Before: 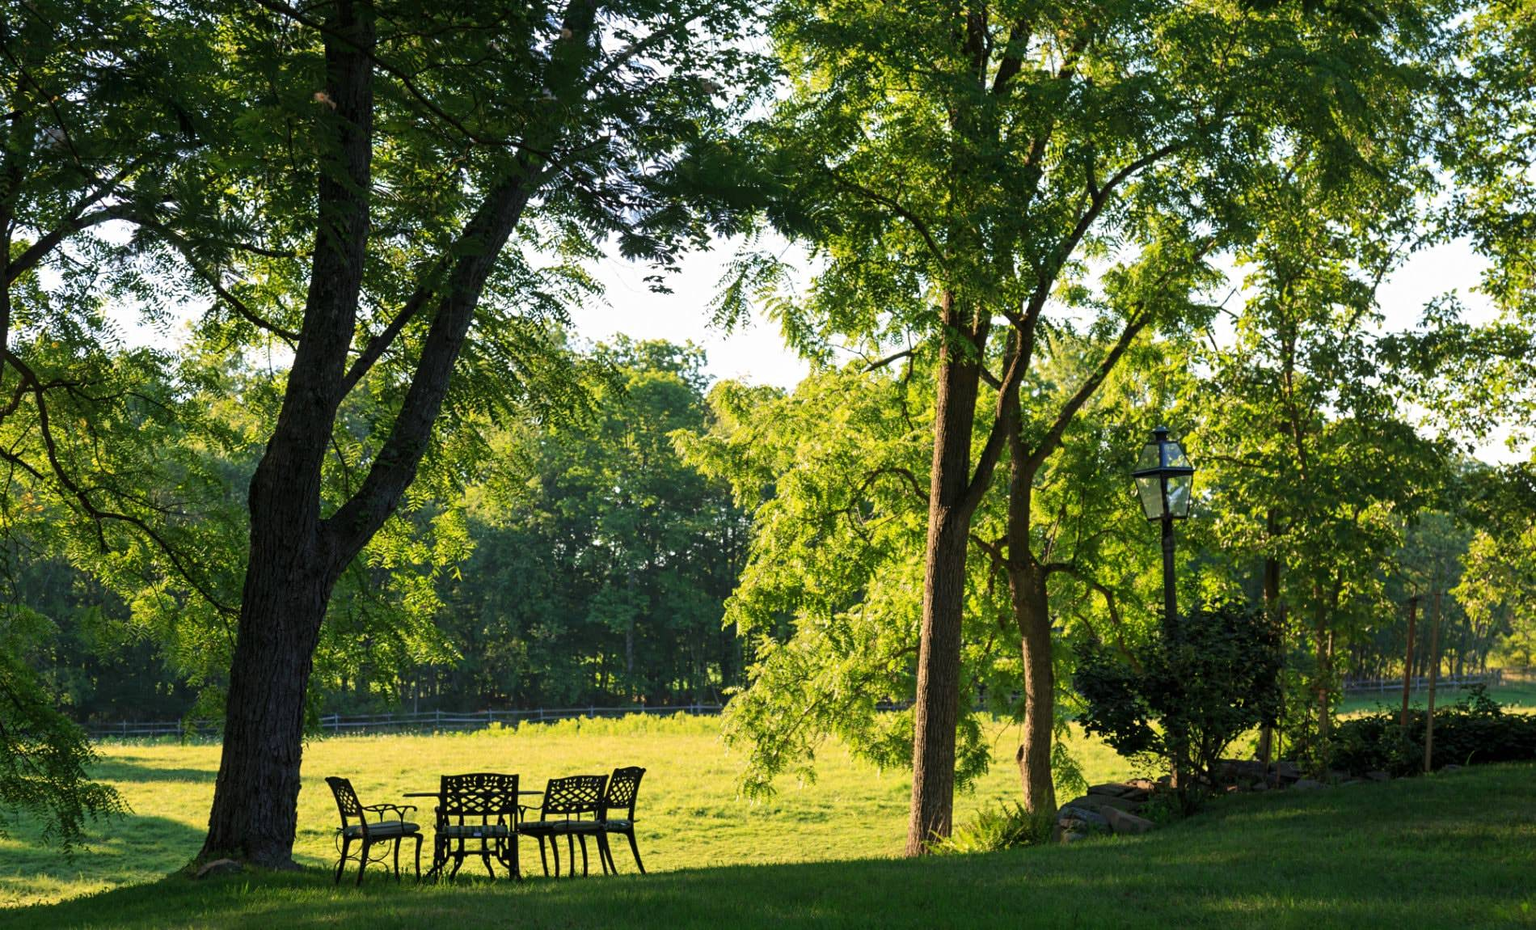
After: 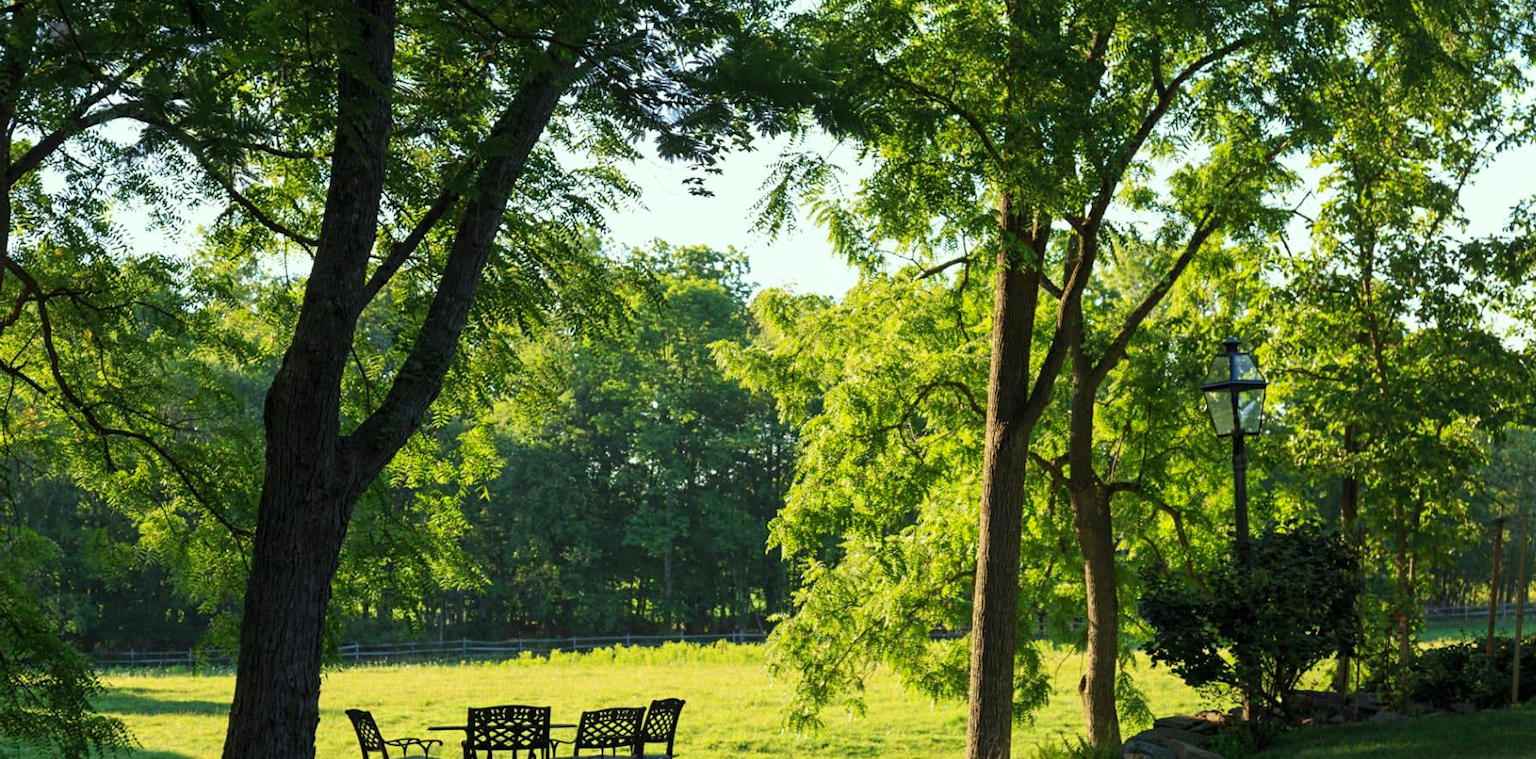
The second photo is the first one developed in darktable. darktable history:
color correction: highlights a* -8, highlights b* 3.1
crop and rotate: angle 0.03°, top 11.643%, right 5.651%, bottom 11.189%
